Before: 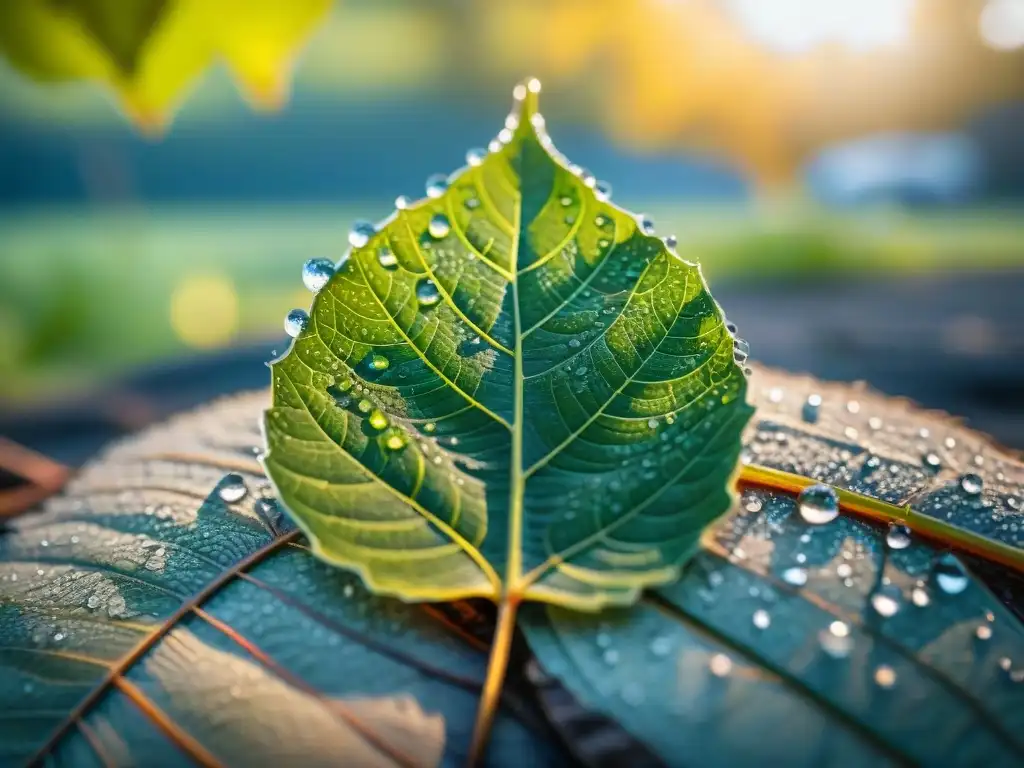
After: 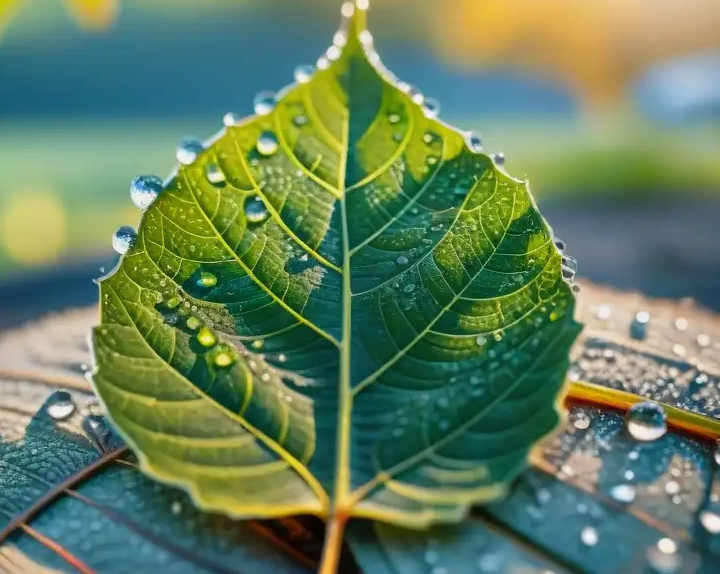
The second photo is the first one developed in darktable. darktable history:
crop and rotate: left 16.827%, top 10.822%, right 12.849%, bottom 14.403%
exposure: exposure -0.148 EV, compensate highlight preservation false
